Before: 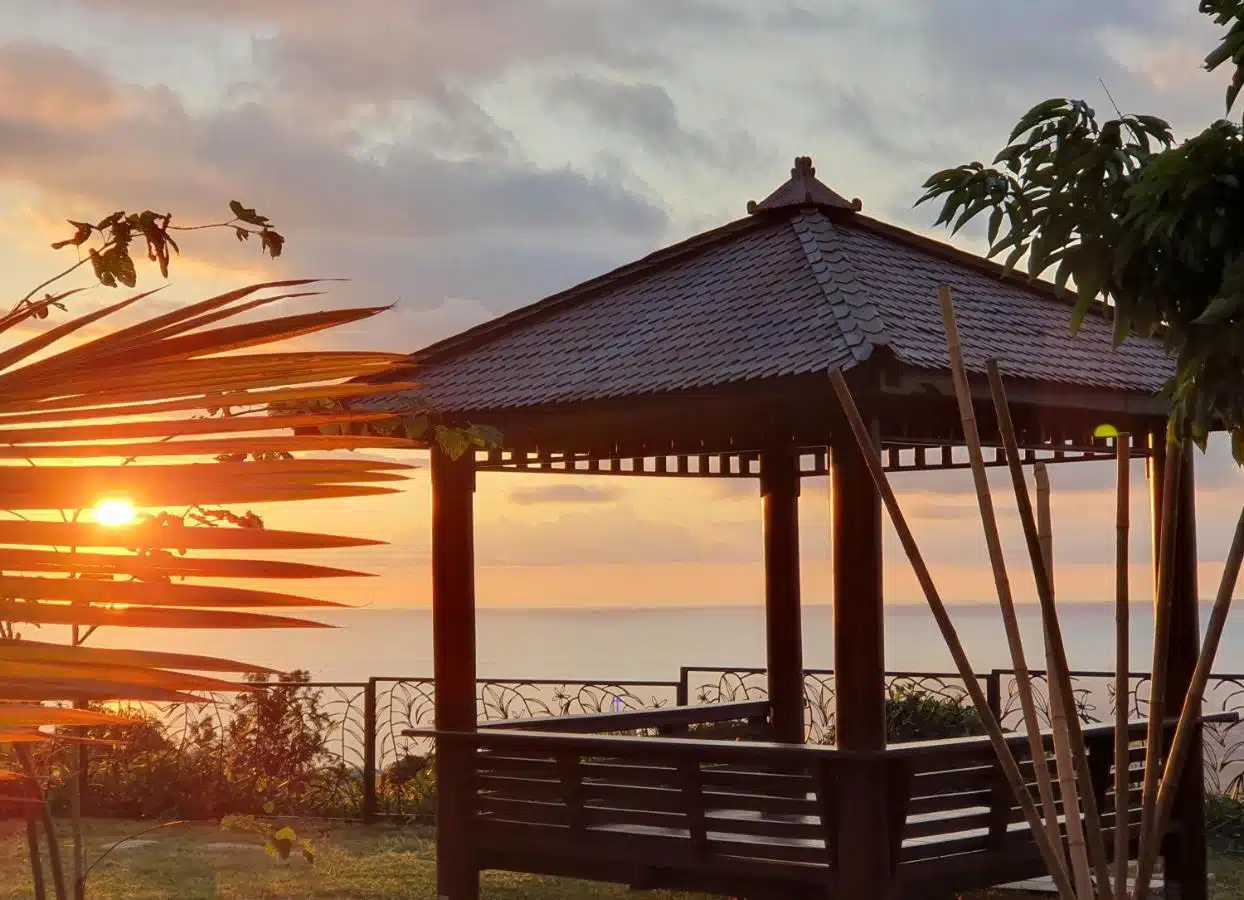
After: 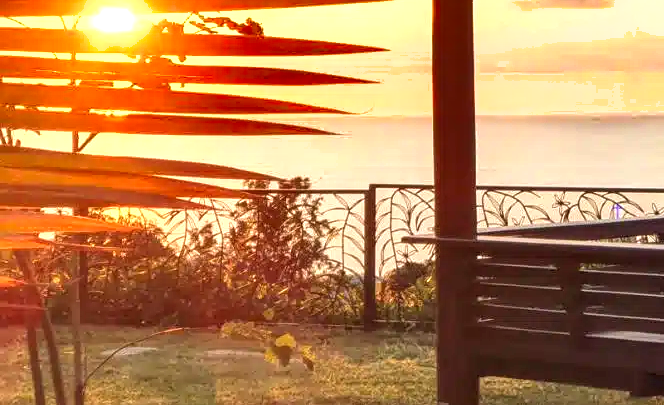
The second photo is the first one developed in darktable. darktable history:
shadows and highlights: shadows 60, highlights -60.23, soften with gaussian
crop and rotate: top 54.778%, right 46.61%, bottom 0.159%
local contrast: on, module defaults
exposure: exposure 0.999 EV, compensate highlight preservation false
